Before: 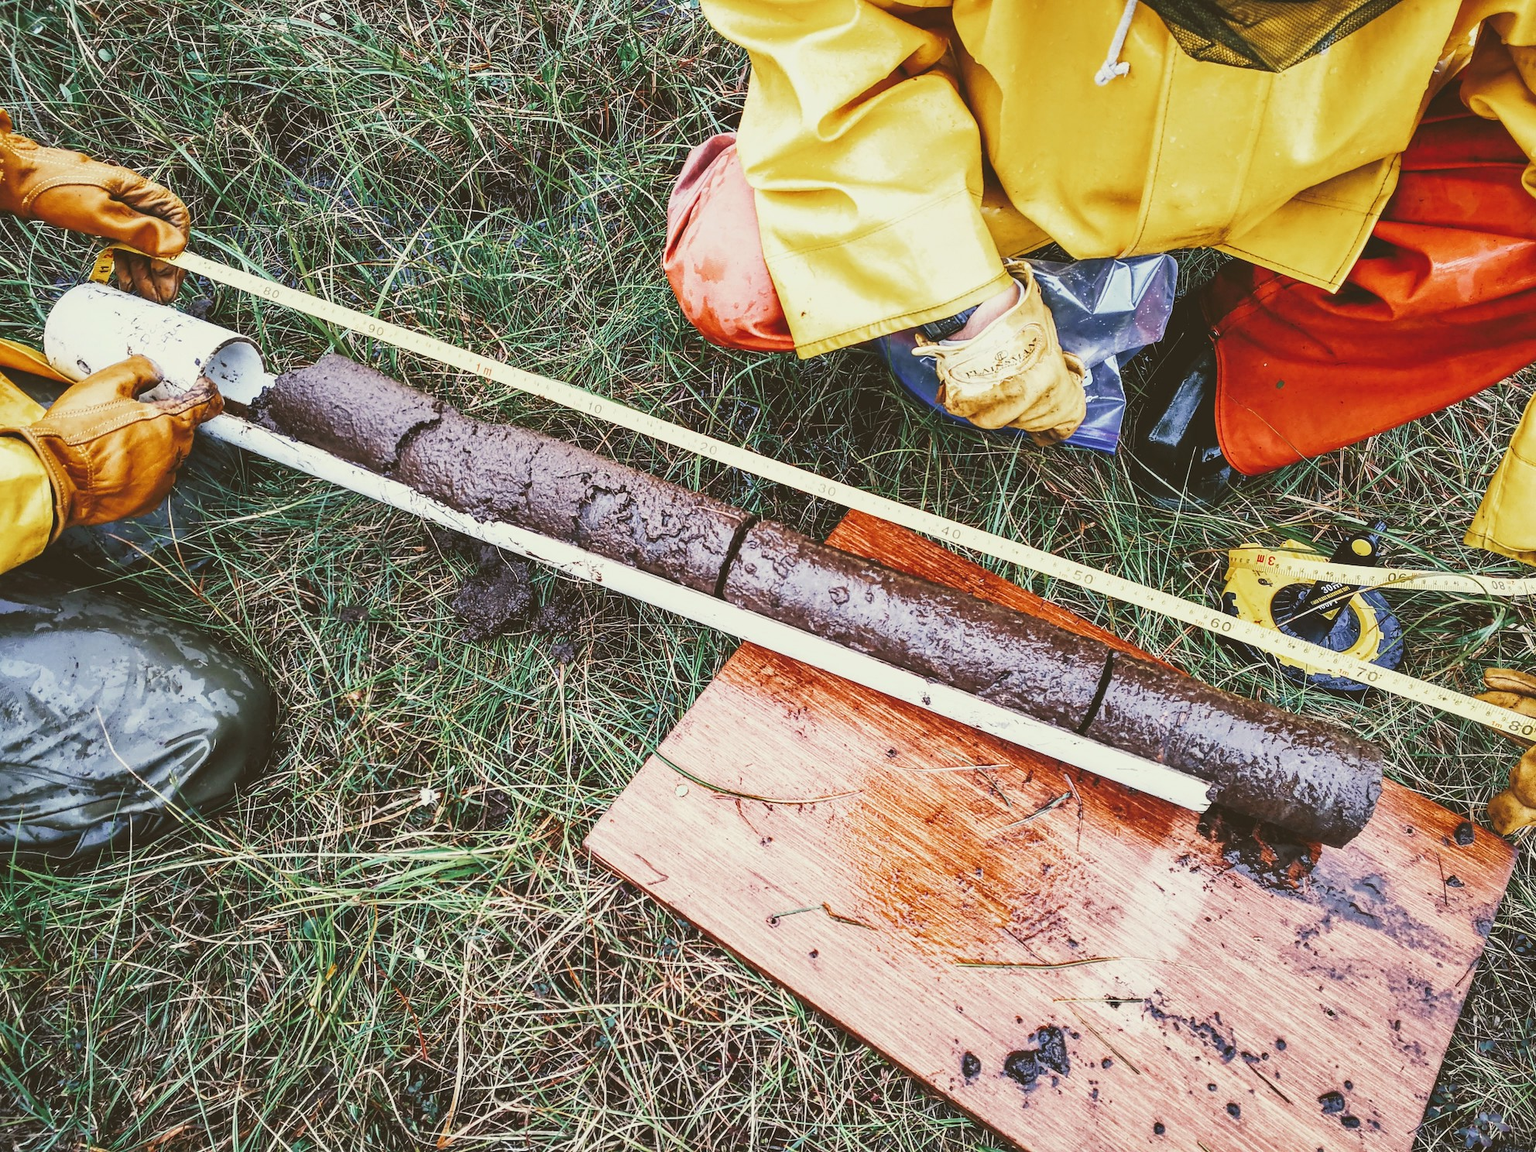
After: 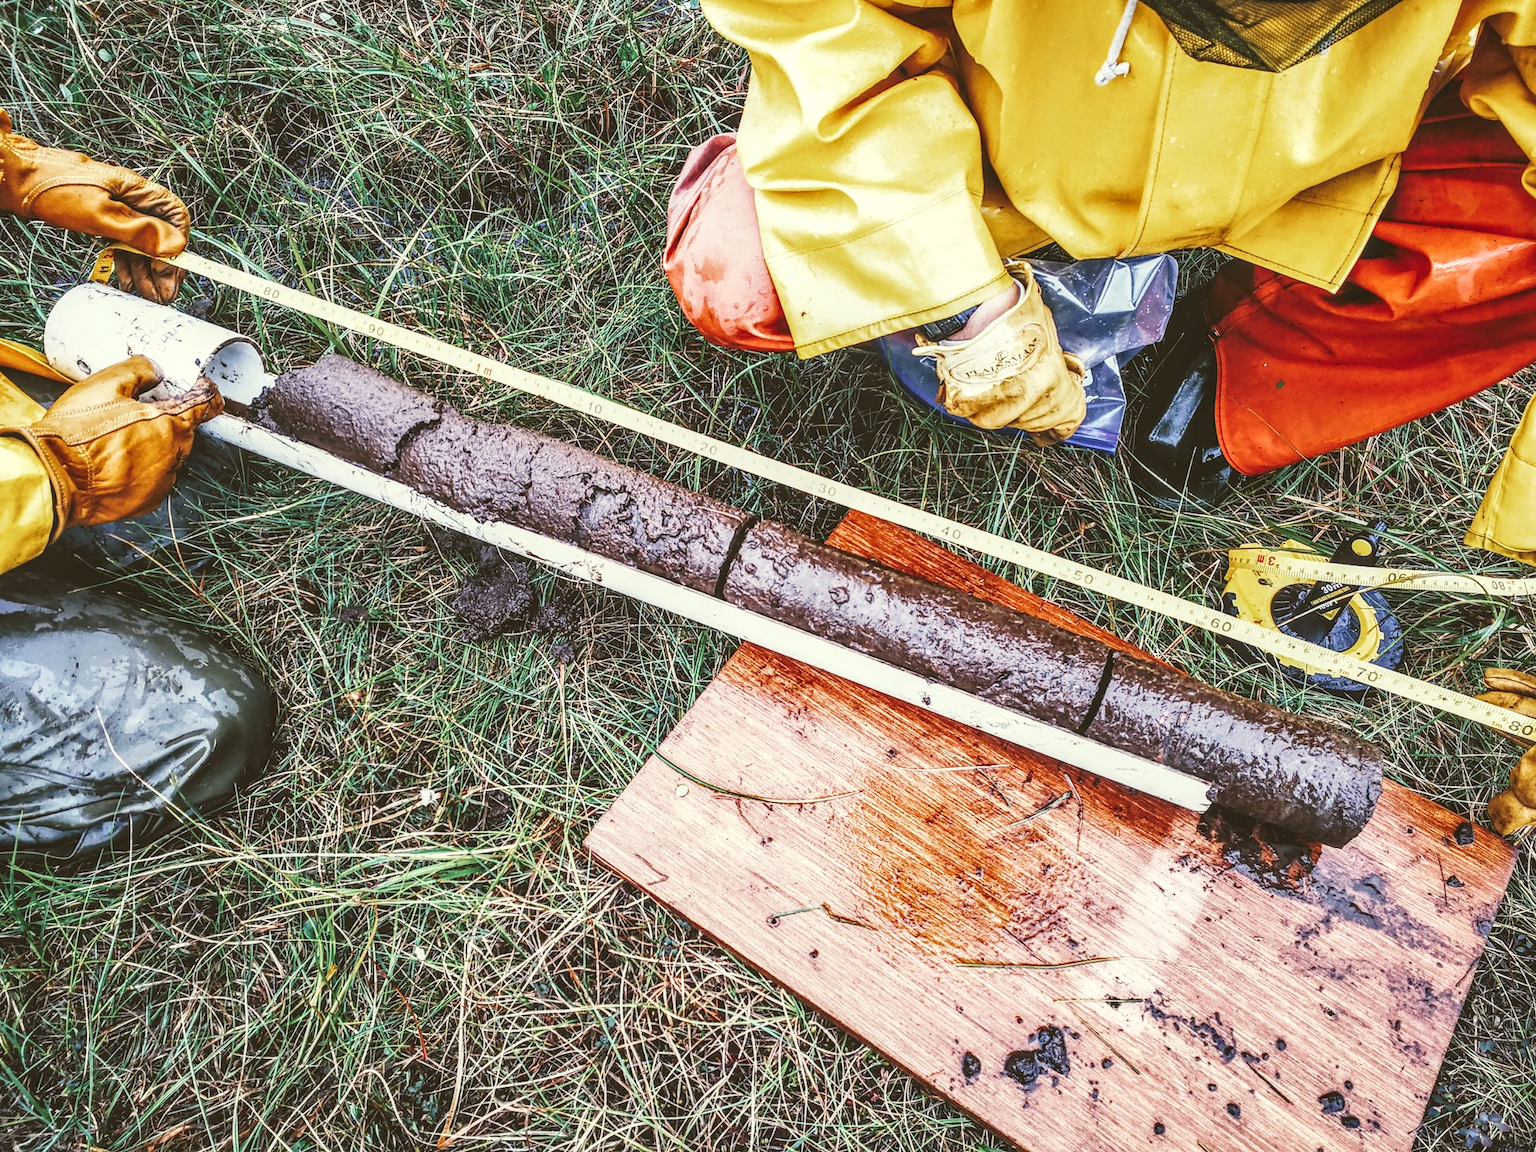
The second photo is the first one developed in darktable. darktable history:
local contrast: detail 130%
levels: black 0.066%, levels [0, 0.476, 0.951]
